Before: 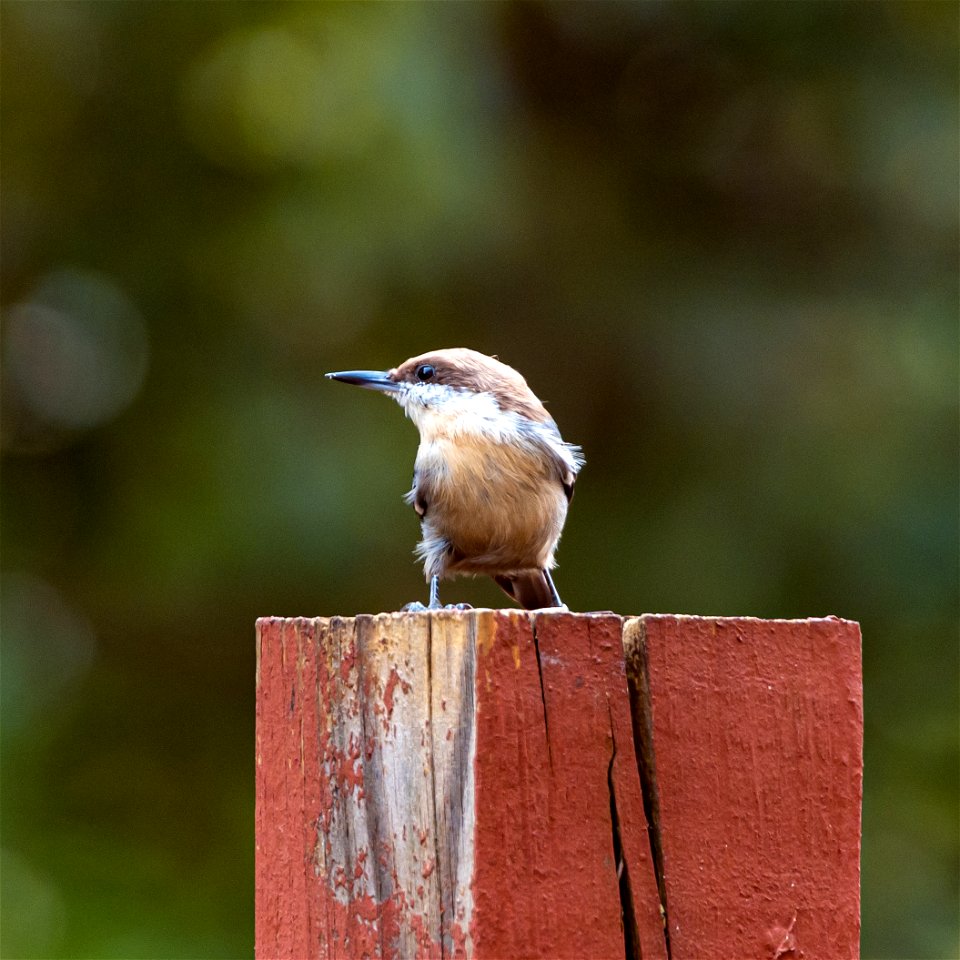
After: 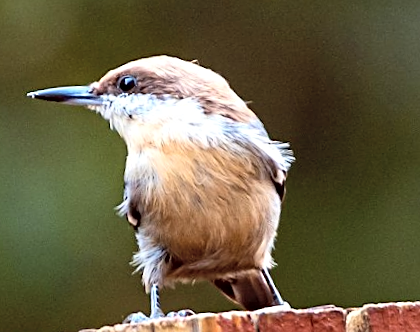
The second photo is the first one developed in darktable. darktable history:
contrast equalizer: y [[0.5, 0.5, 0.544, 0.569, 0.5, 0.5], [0.5 ×6], [0.5 ×6], [0 ×6], [0 ×6]]
crop: left 31.751%, top 32.172%, right 27.8%, bottom 35.83%
rotate and perspective: rotation -4.98°, automatic cropping off
contrast brightness saturation: contrast 0.14, brightness 0.21
sharpen: on, module defaults
